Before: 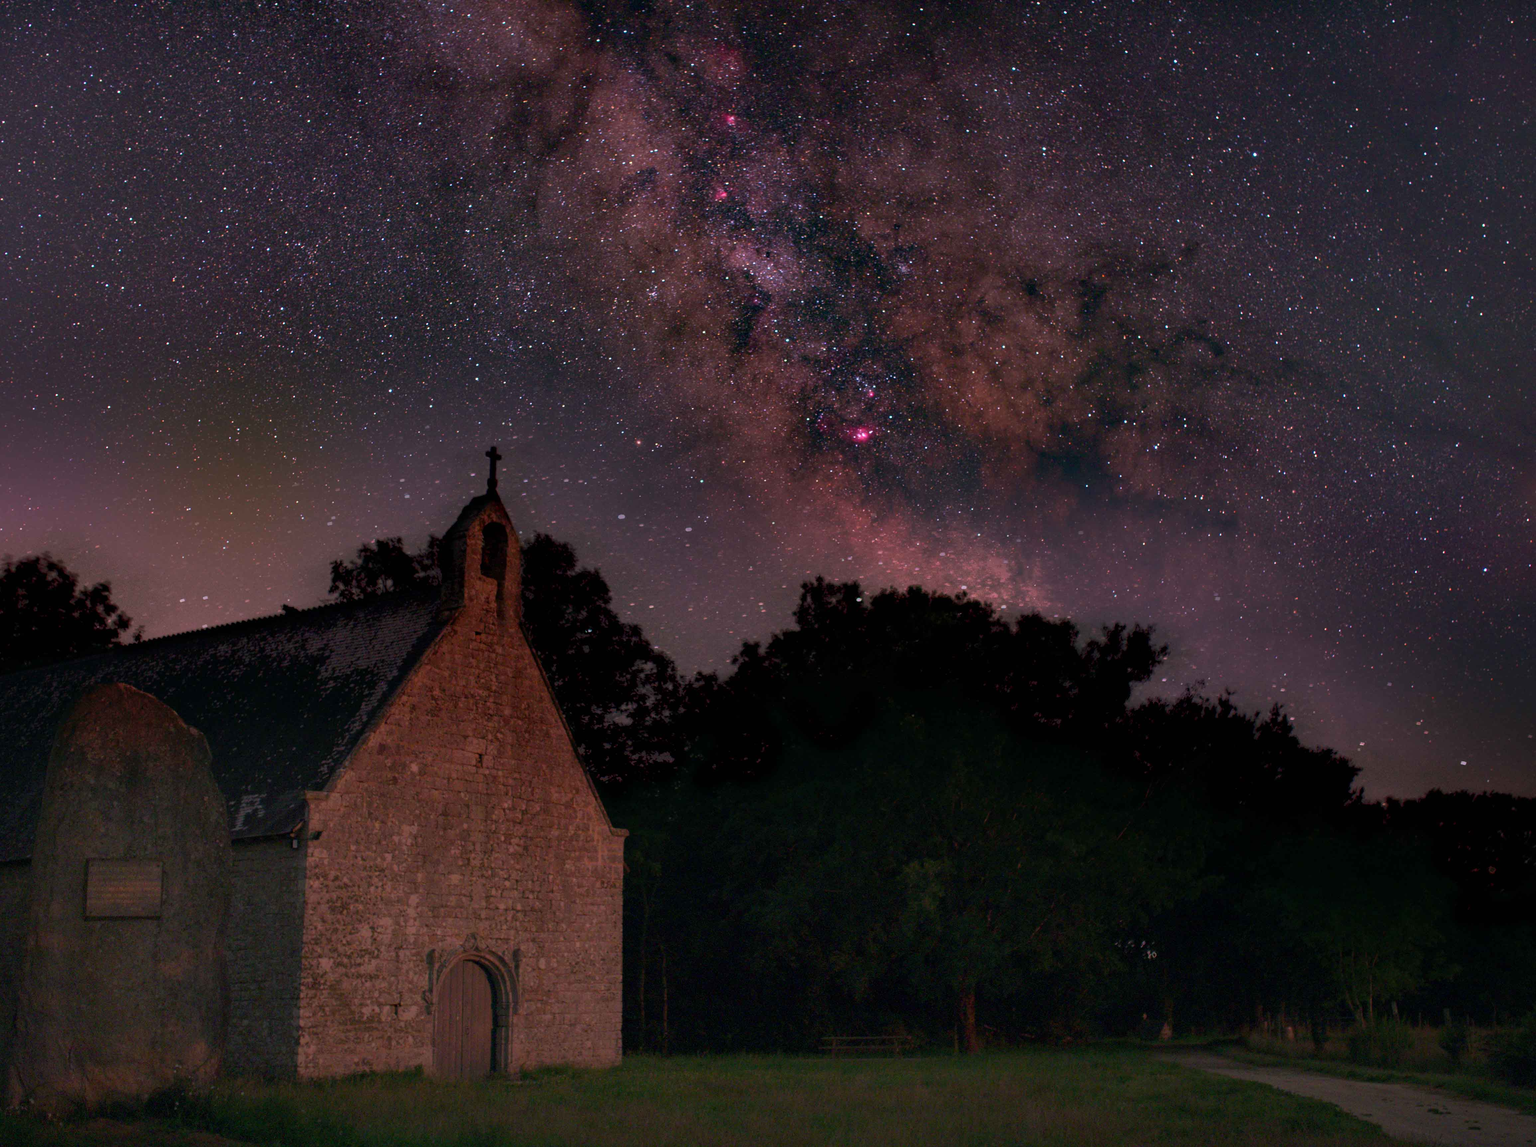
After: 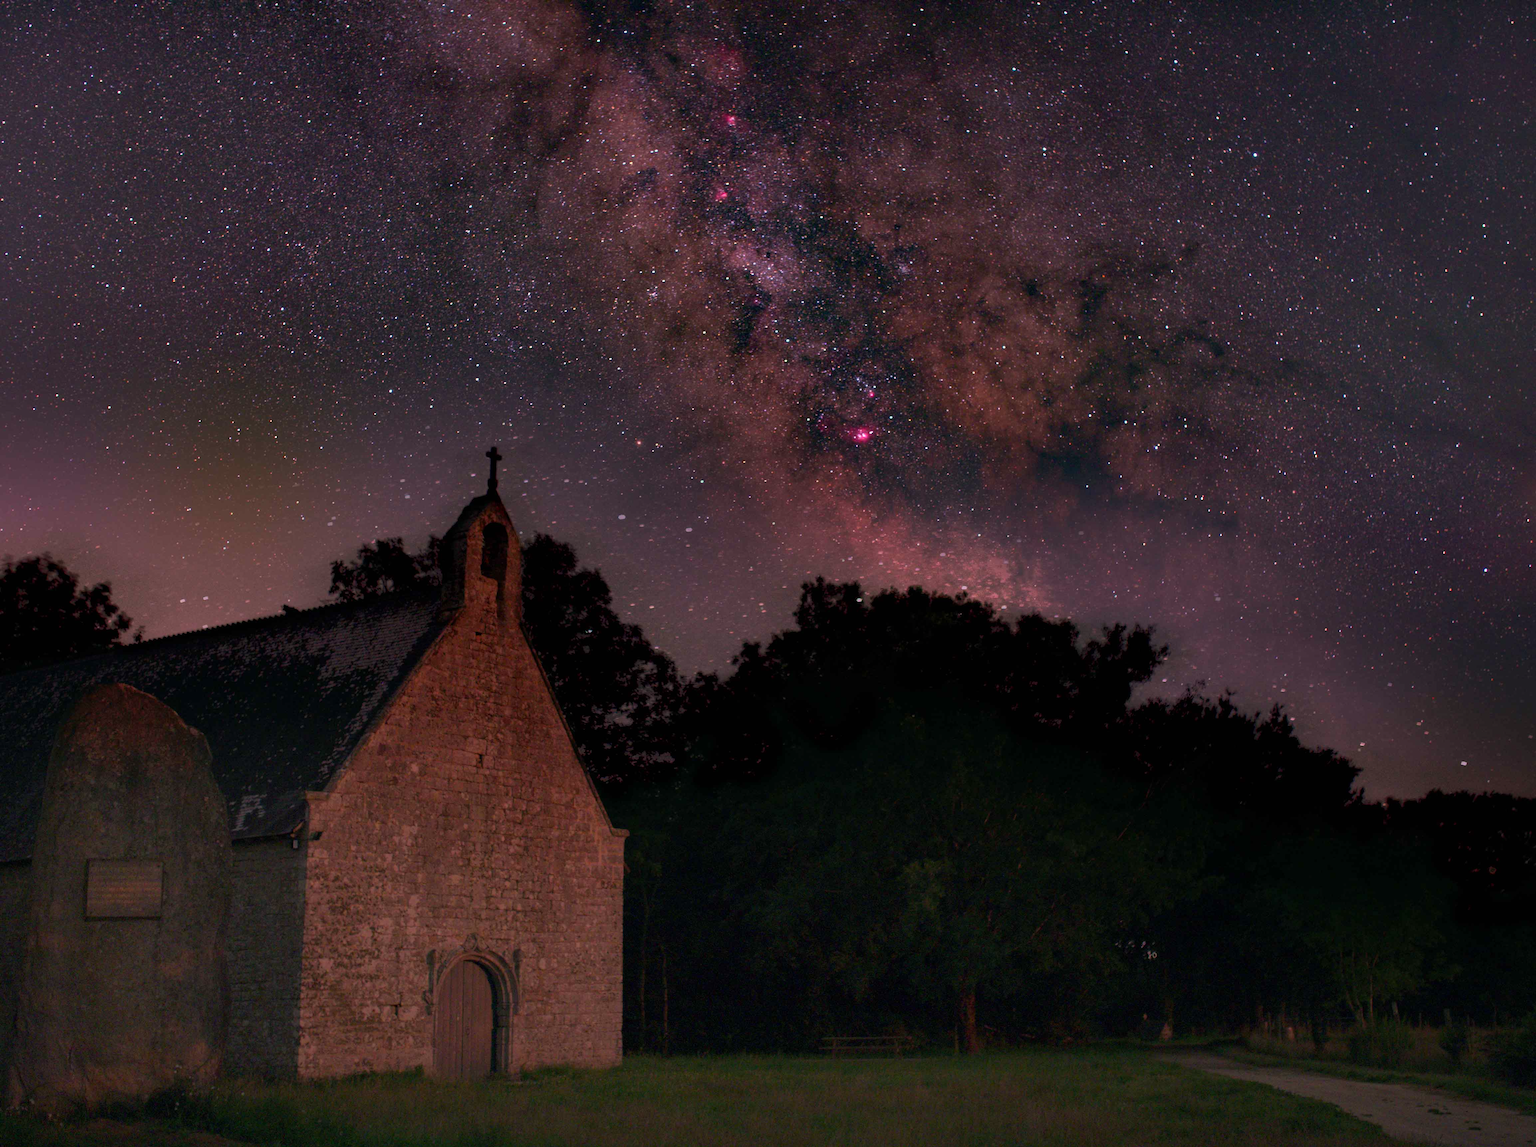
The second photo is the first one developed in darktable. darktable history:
color correction: highlights a* 5.81, highlights b* 4.69
